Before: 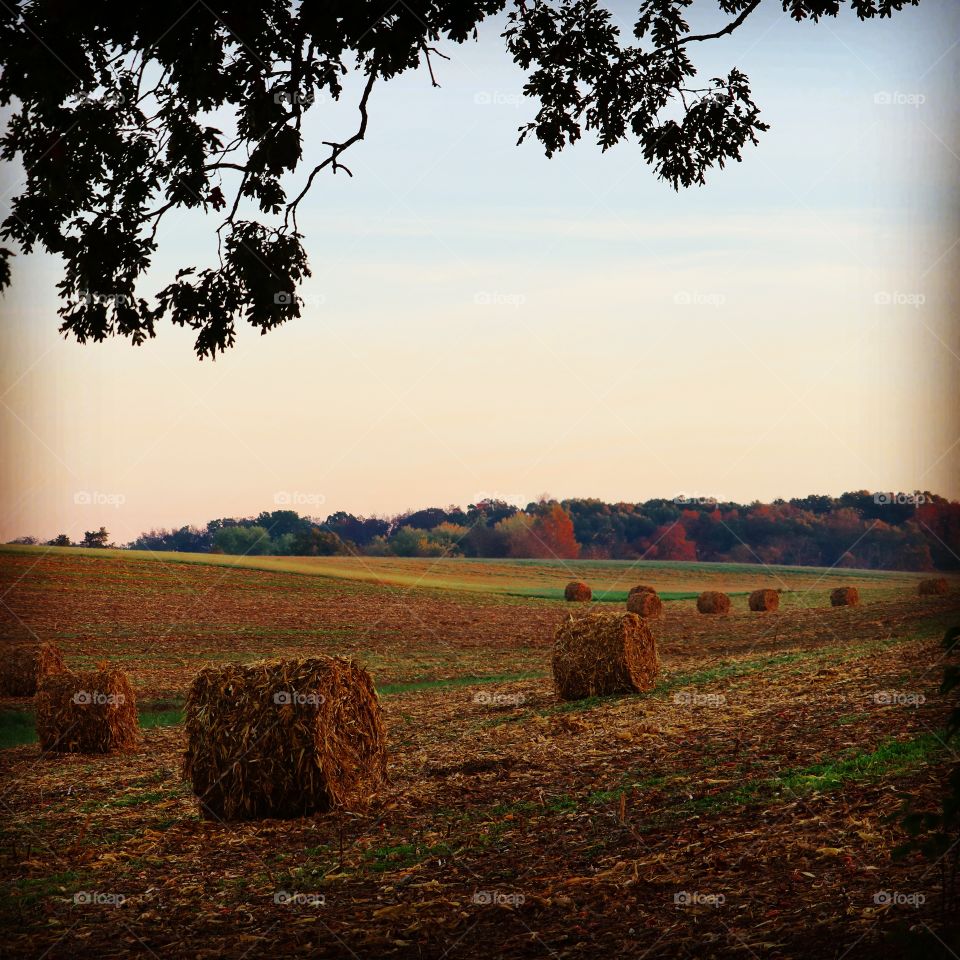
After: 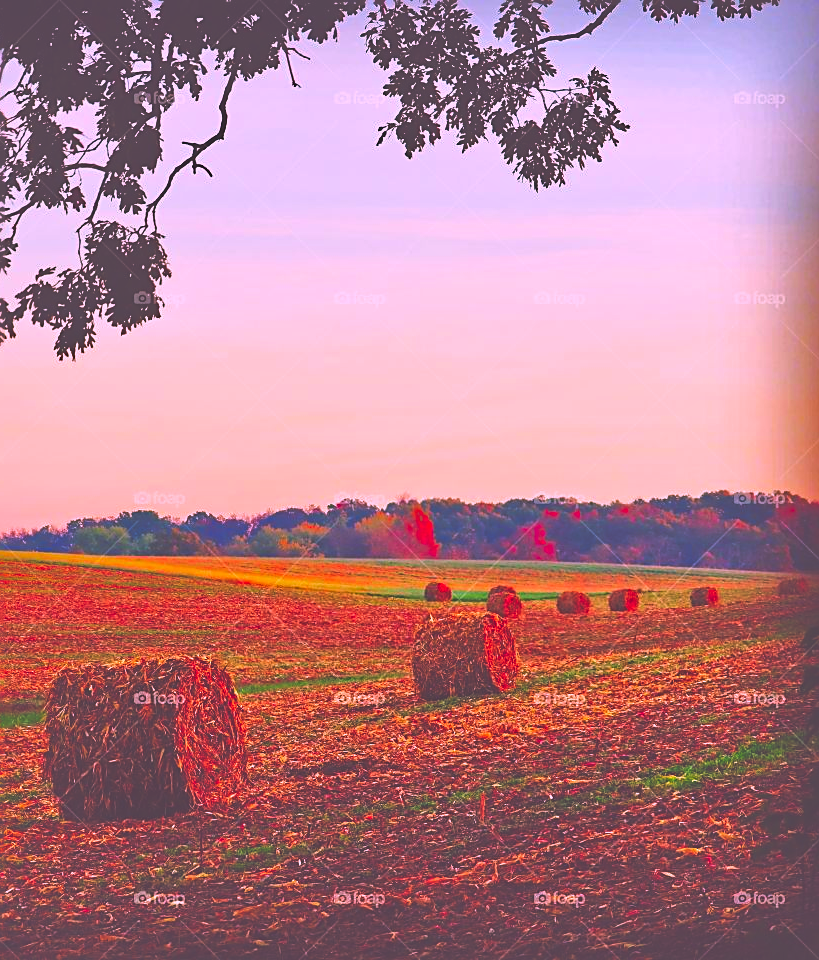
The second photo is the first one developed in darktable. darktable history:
crop and rotate: left 14.686%
exposure: black level correction -0.034, exposure -0.496 EV, compensate exposure bias true, compensate highlight preservation false
tone equalizer: -7 EV 0.146 EV, -6 EV 0.613 EV, -5 EV 1.19 EV, -4 EV 1.32 EV, -3 EV 1.13 EV, -2 EV 0.6 EV, -1 EV 0.151 EV
shadows and highlights: on, module defaults
color correction: highlights a* 18.79, highlights b* -12.27, saturation 1.67
sharpen: on, module defaults
tone curve: curves: ch0 [(0, 0) (0.003, 0.016) (0.011, 0.016) (0.025, 0.016) (0.044, 0.017) (0.069, 0.026) (0.1, 0.044) (0.136, 0.074) (0.177, 0.121) (0.224, 0.183) (0.277, 0.248) (0.335, 0.326) (0.399, 0.413) (0.468, 0.511) (0.543, 0.612) (0.623, 0.717) (0.709, 0.818) (0.801, 0.911) (0.898, 0.979) (1, 1)], preserve colors none
